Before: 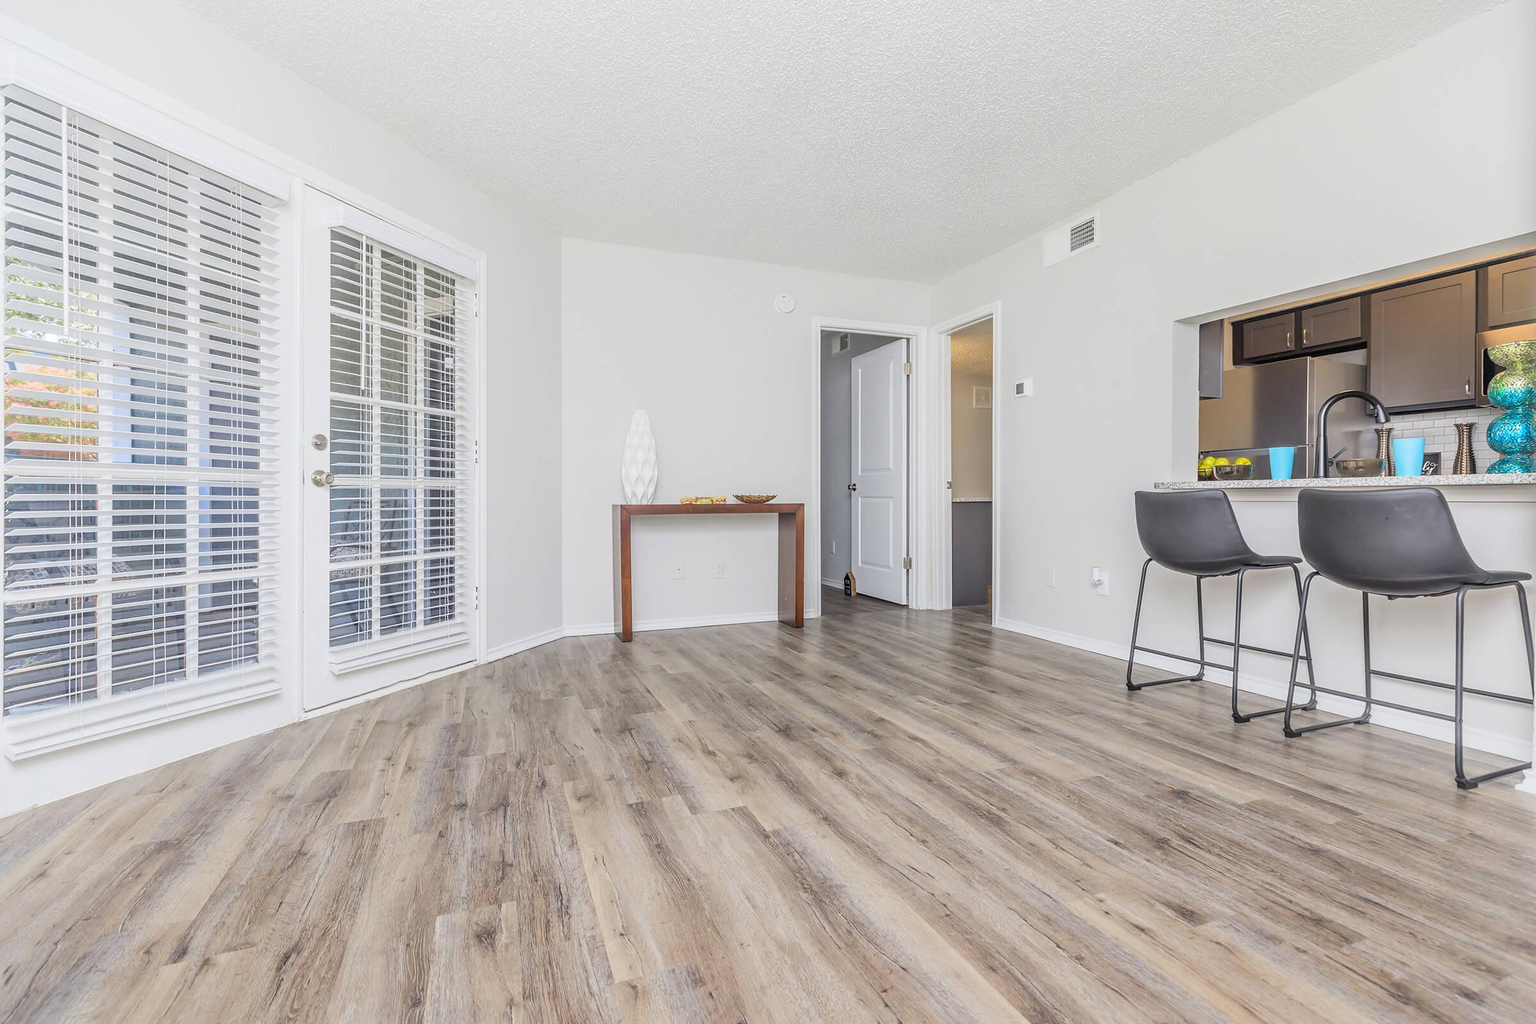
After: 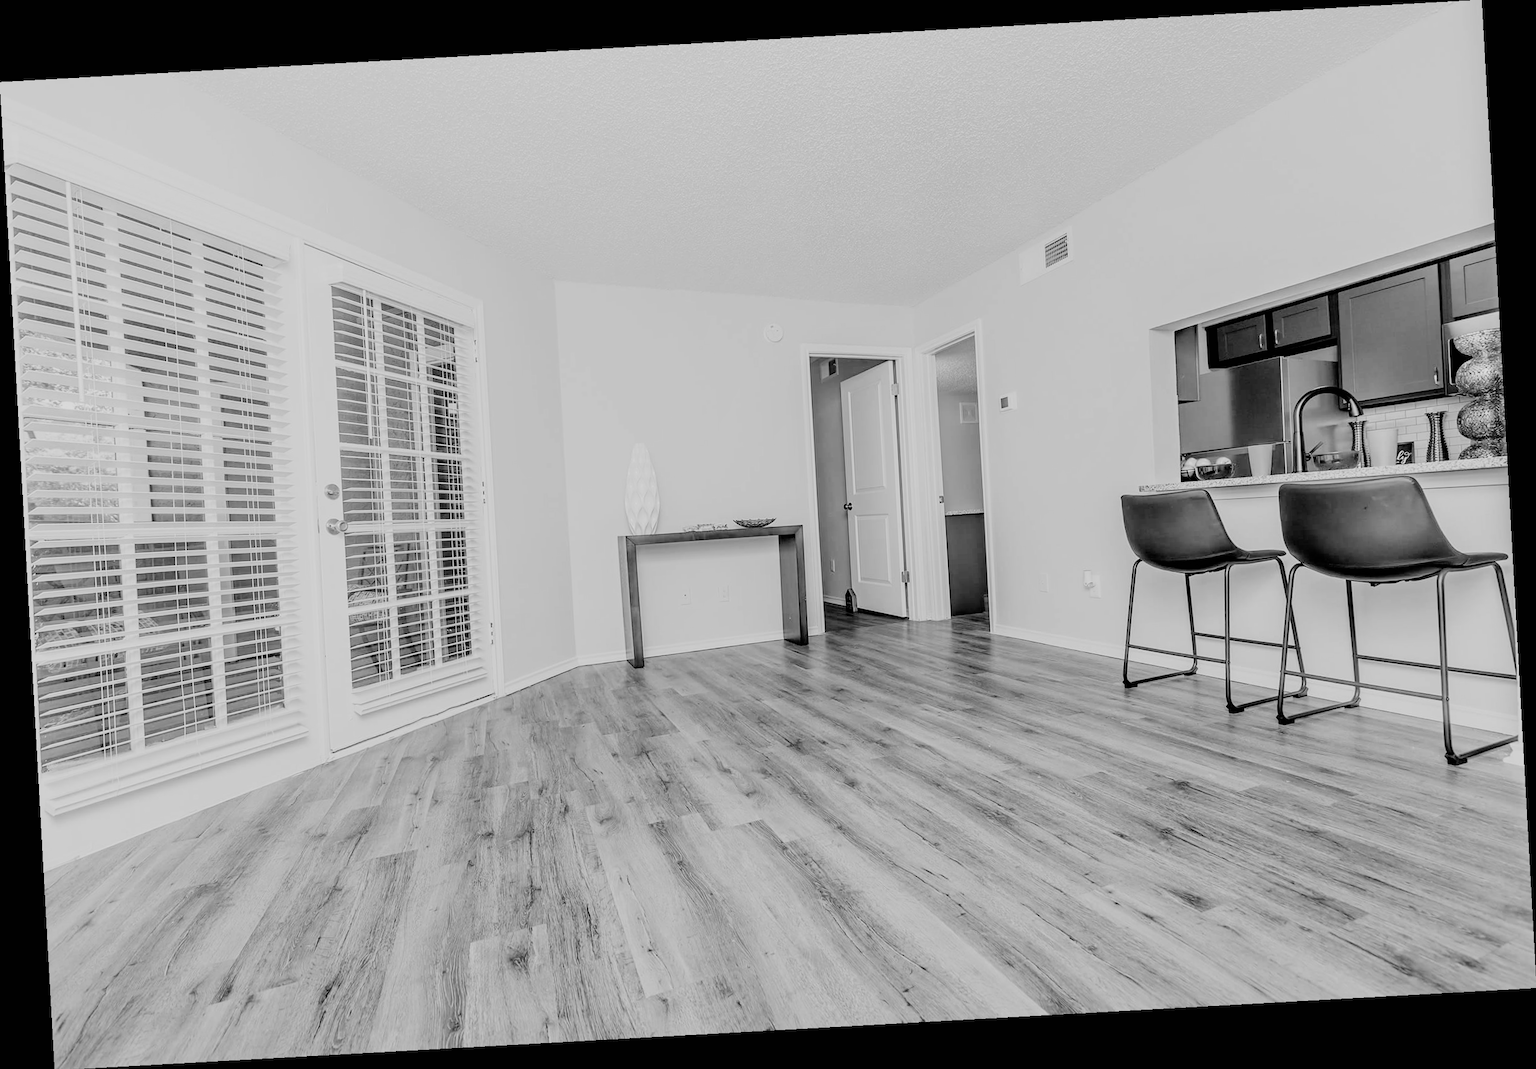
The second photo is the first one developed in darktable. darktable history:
filmic rgb: black relative exposure -2.85 EV, white relative exposure 4.56 EV, hardness 1.77, contrast 1.25, preserve chrominance no, color science v5 (2021)
contrast equalizer: octaves 7, y [[0.528 ×6], [0.514 ×6], [0.362 ×6], [0 ×6], [0 ×6]]
white balance: red 0.983, blue 1.036
rotate and perspective: rotation -3.18°, automatic cropping off
color calibration: output gray [0.714, 0.278, 0, 0], illuminant same as pipeline (D50), adaptation none (bypass)
